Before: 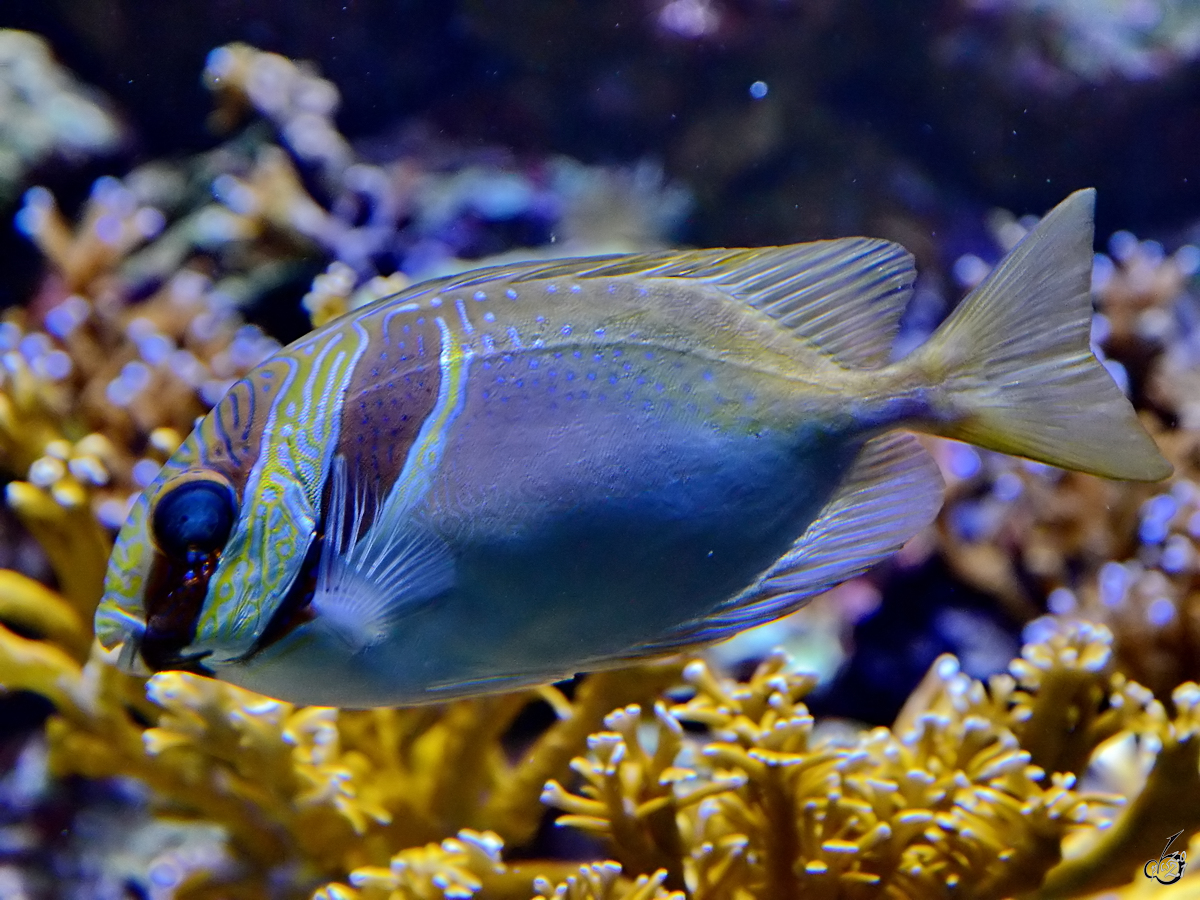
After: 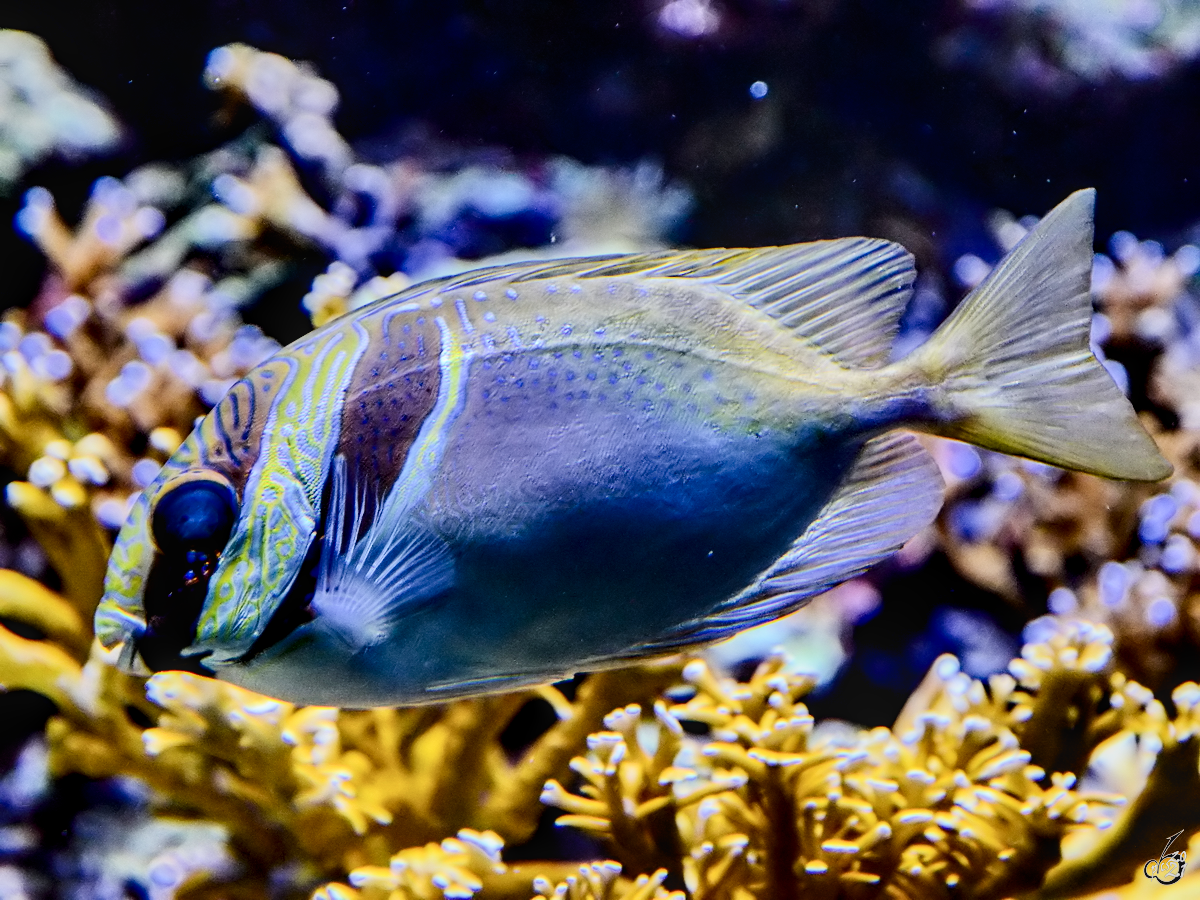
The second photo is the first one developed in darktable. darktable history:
local contrast: on, module defaults
exposure: black level correction 0.001, compensate exposure bias true, compensate highlight preservation false
filmic rgb: black relative exposure -4.61 EV, white relative exposure 4.79 EV, hardness 2.35, latitude 36.37%, contrast 1.042, highlights saturation mix 1.38%, shadows ↔ highlights balance 1.14%
contrast brightness saturation: contrast 0.282
